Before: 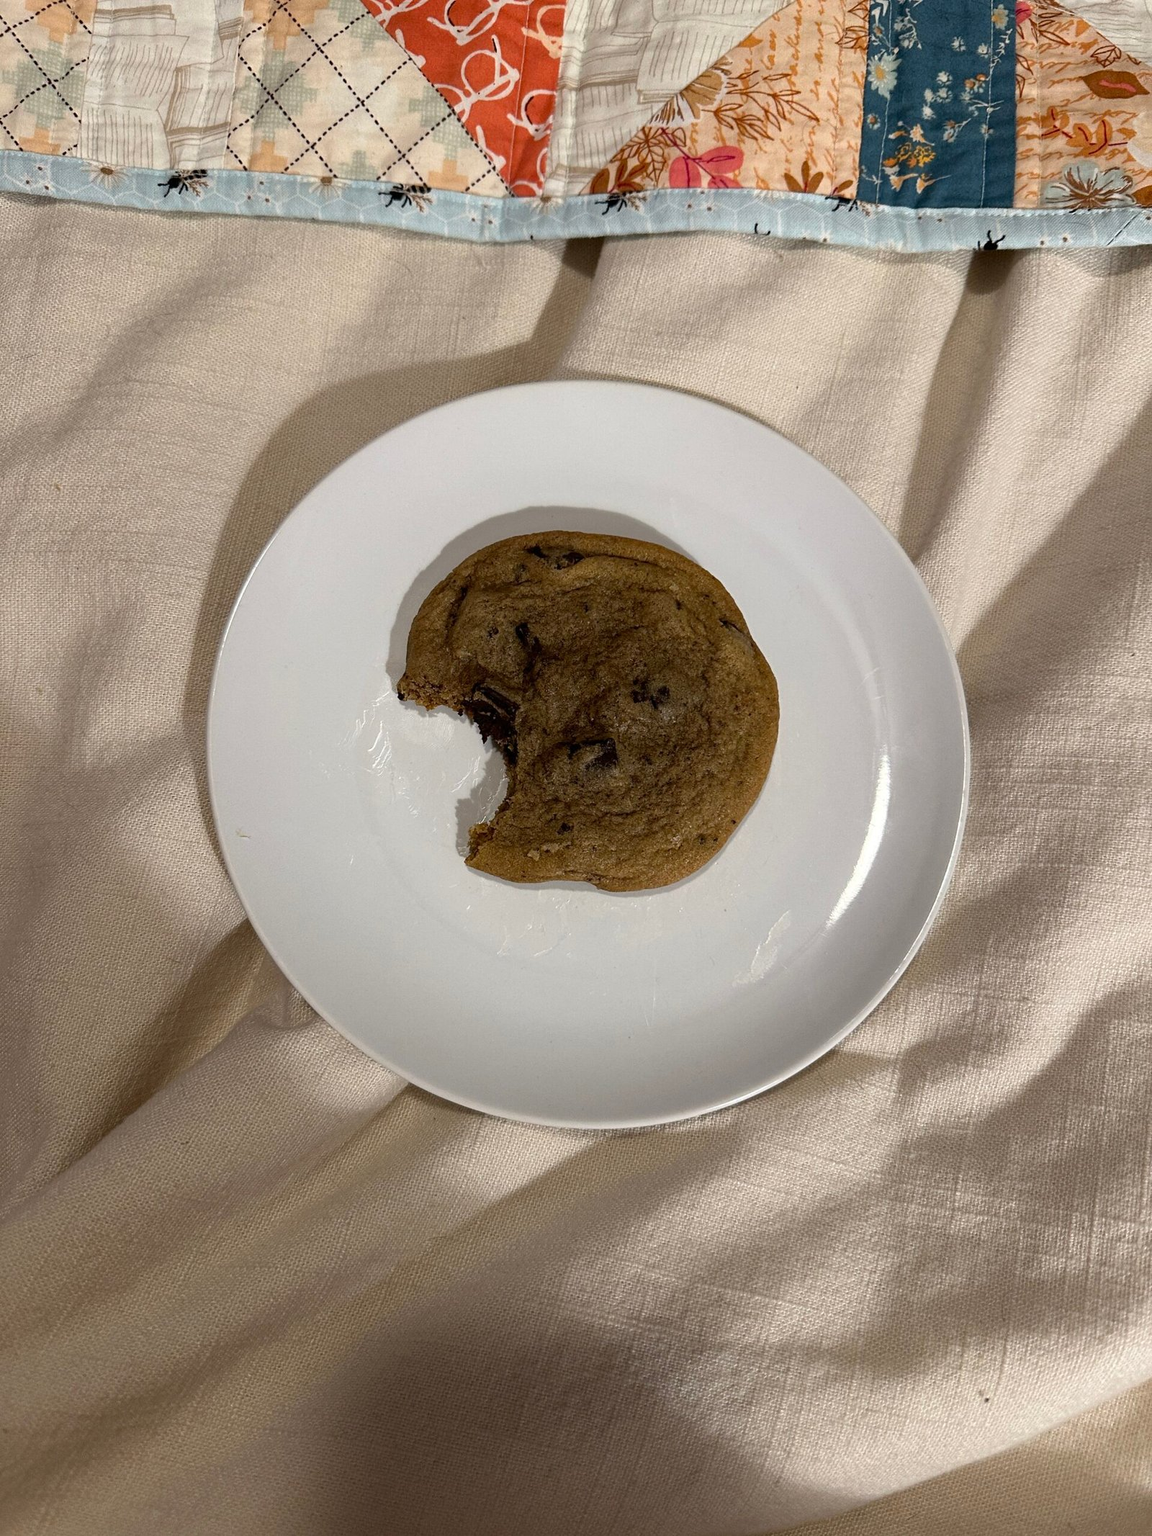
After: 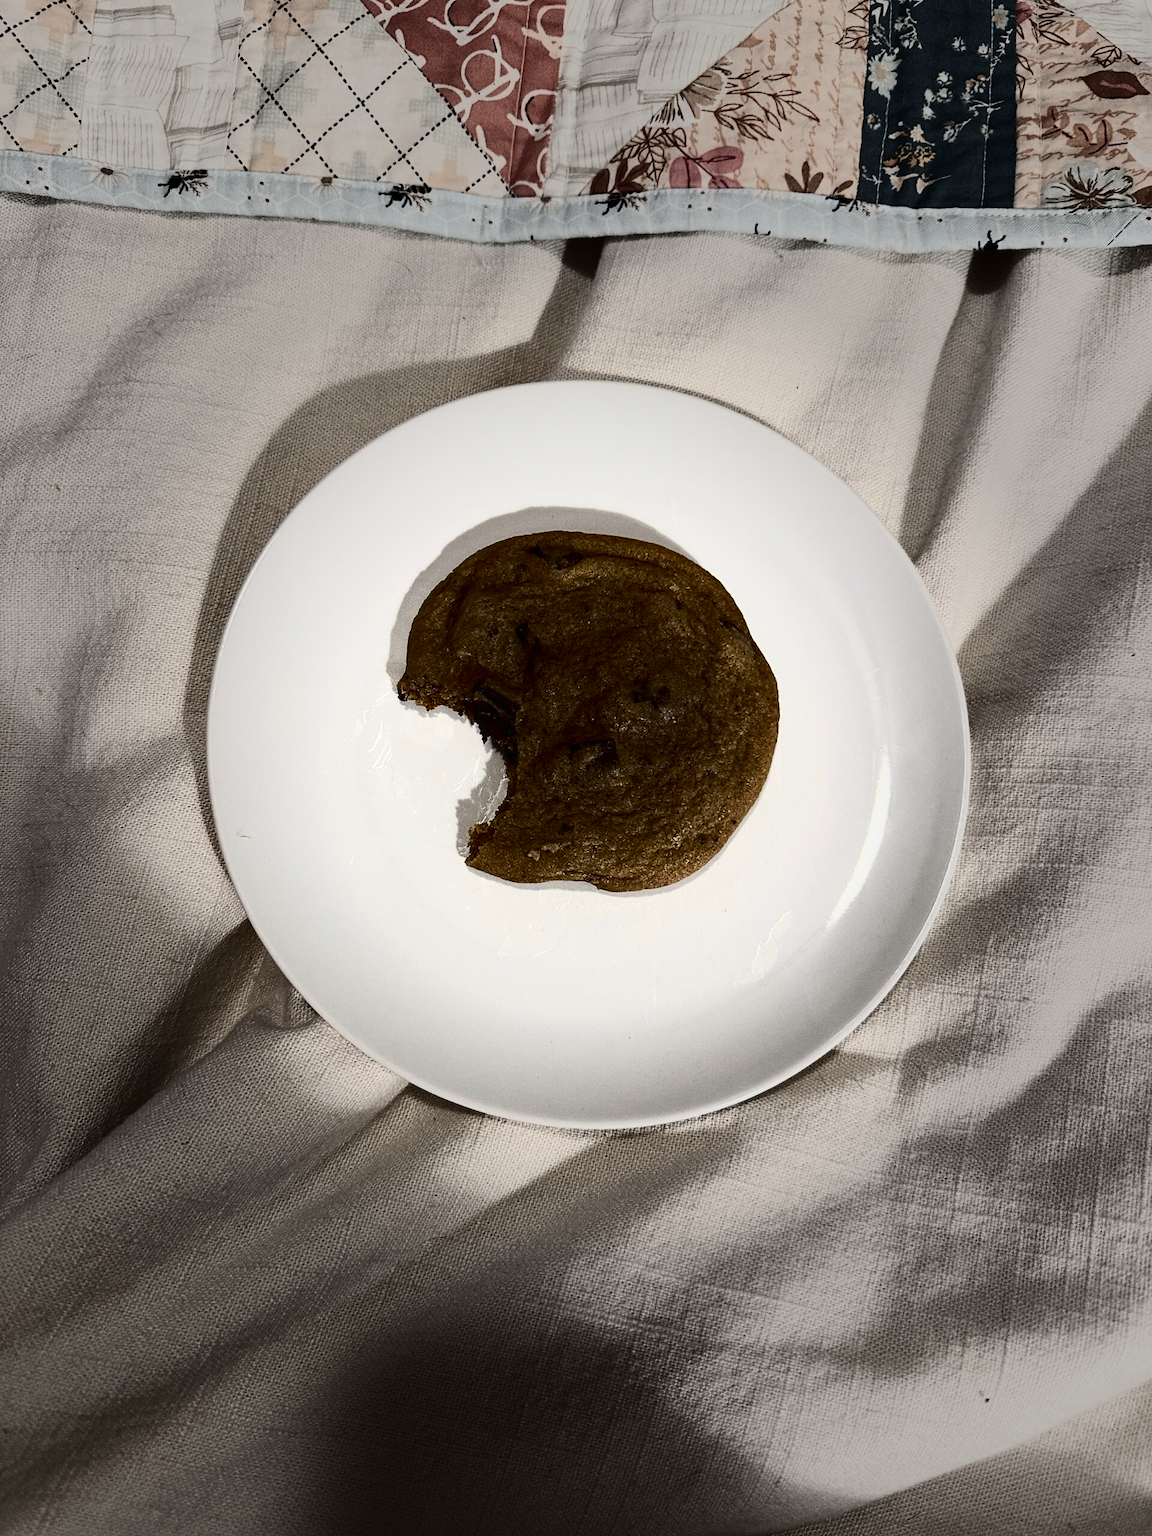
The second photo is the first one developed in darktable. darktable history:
exposure: black level correction -0.004, exposure 0.059 EV, compensate highlight preservation false
vignetting: fall-off start 32.05%, fall-off radius 35.6%, unbound false
contrast brightness saturation: contrast 0.51, saturation -0.098
